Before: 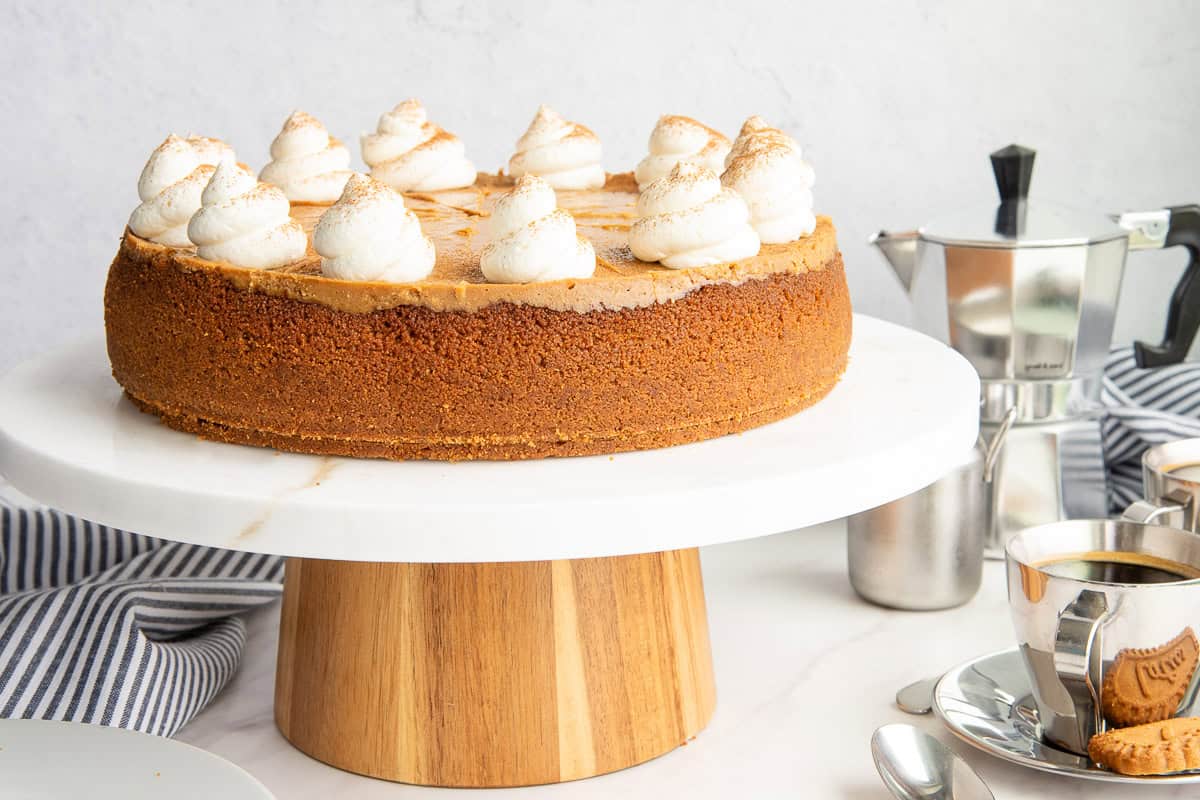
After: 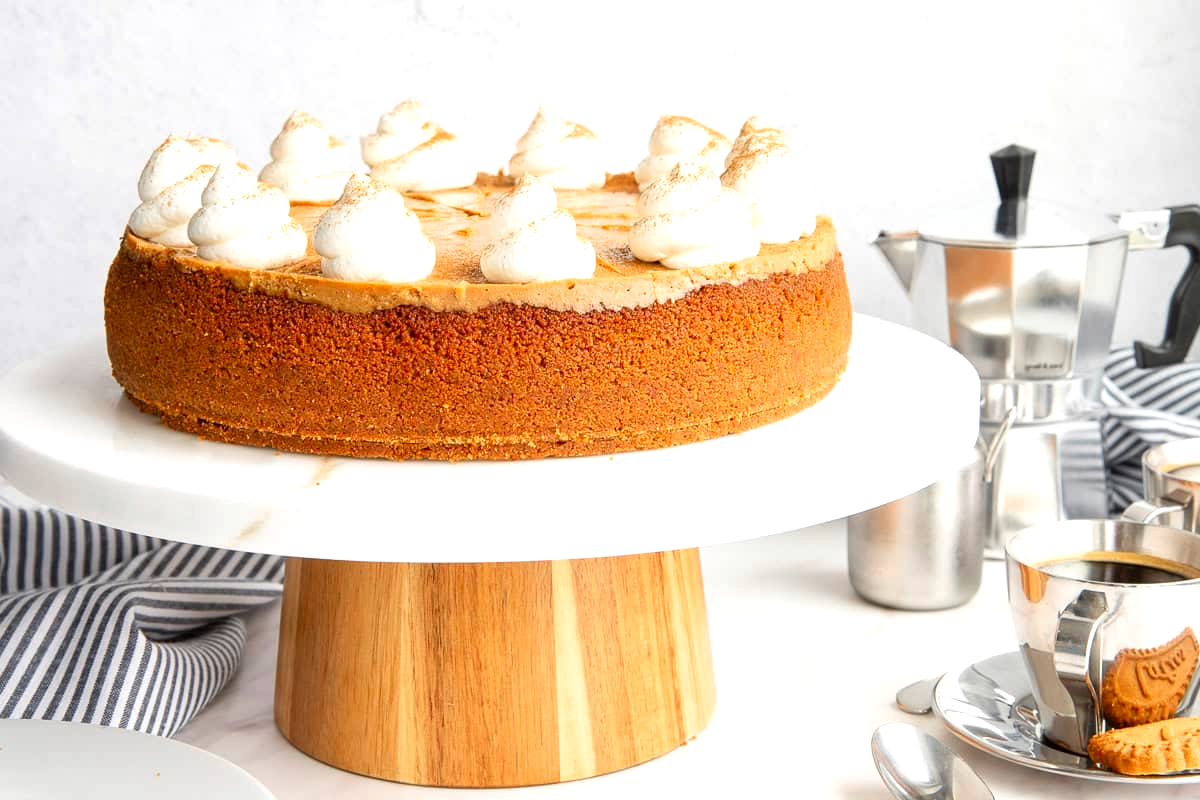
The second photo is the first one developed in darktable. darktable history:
exposure: exposure 0.343 EV, compensate exposure bias true, compensate highlight preservation false
color zones: curves: ch1 [(0, 0.679) (0.143, 0.647) (0.286, 0.261) (0.378, -0.011) (0.571, 0.396) (0.714, 0.399) (0.857, 0.406) (1, 0.679)]
